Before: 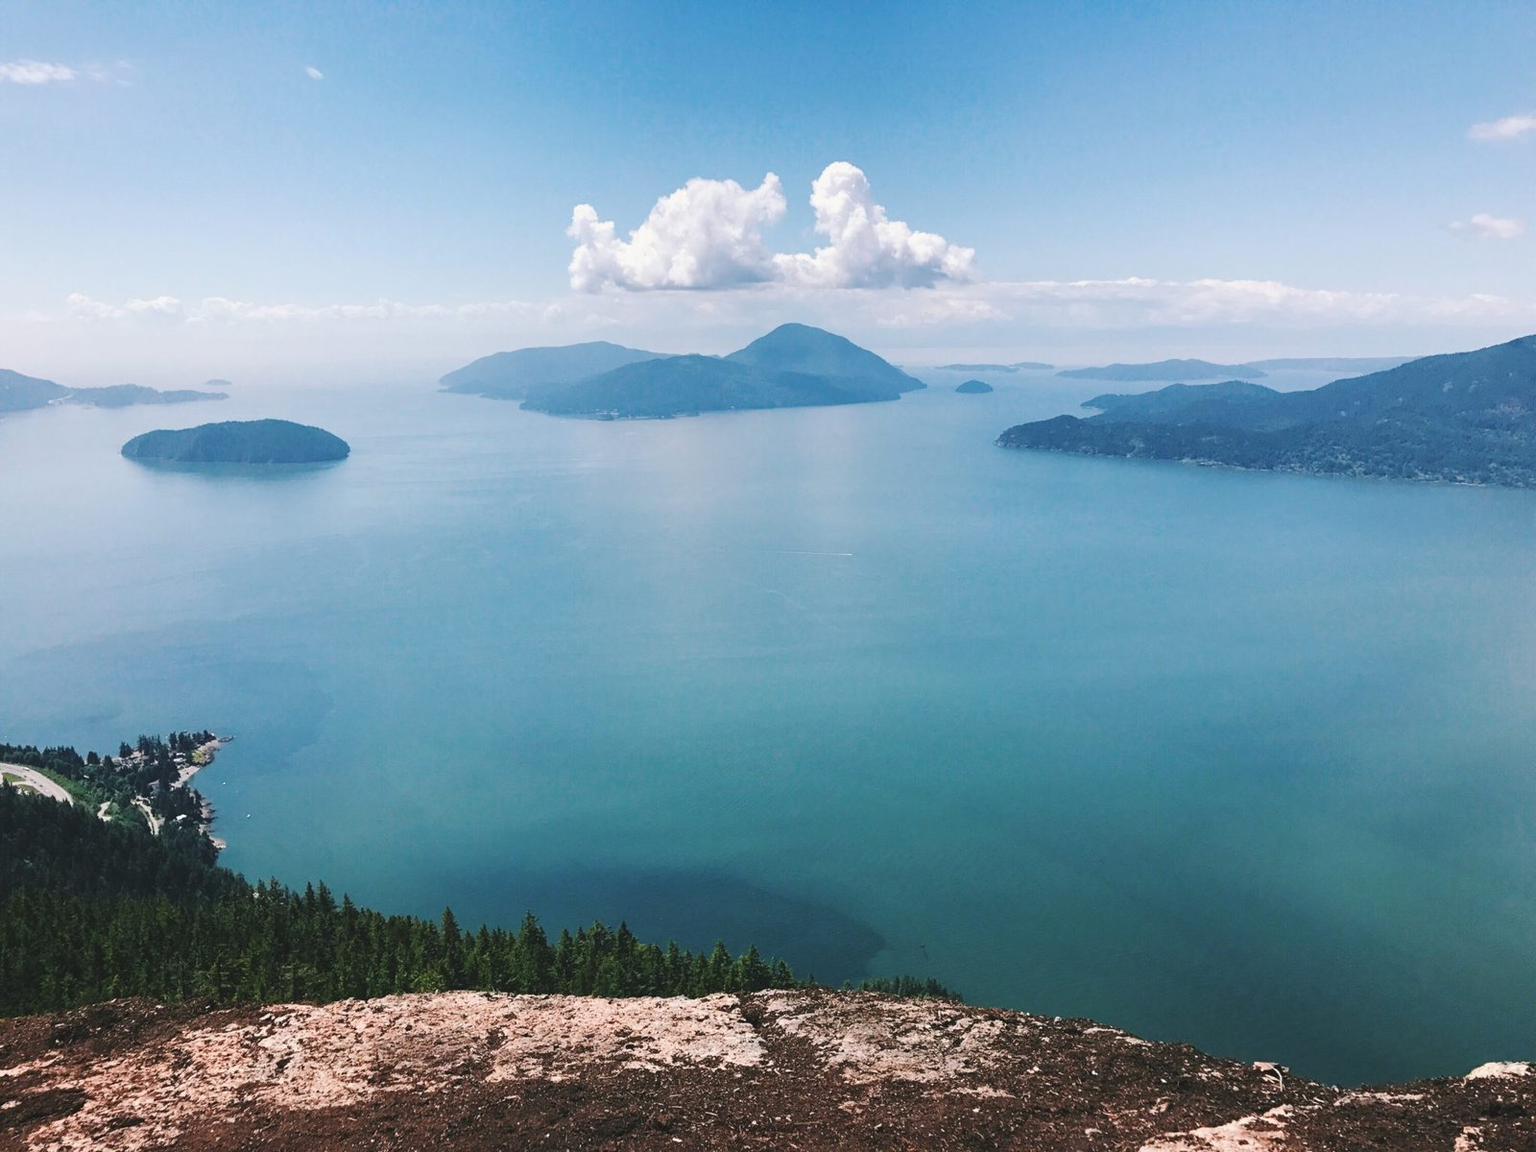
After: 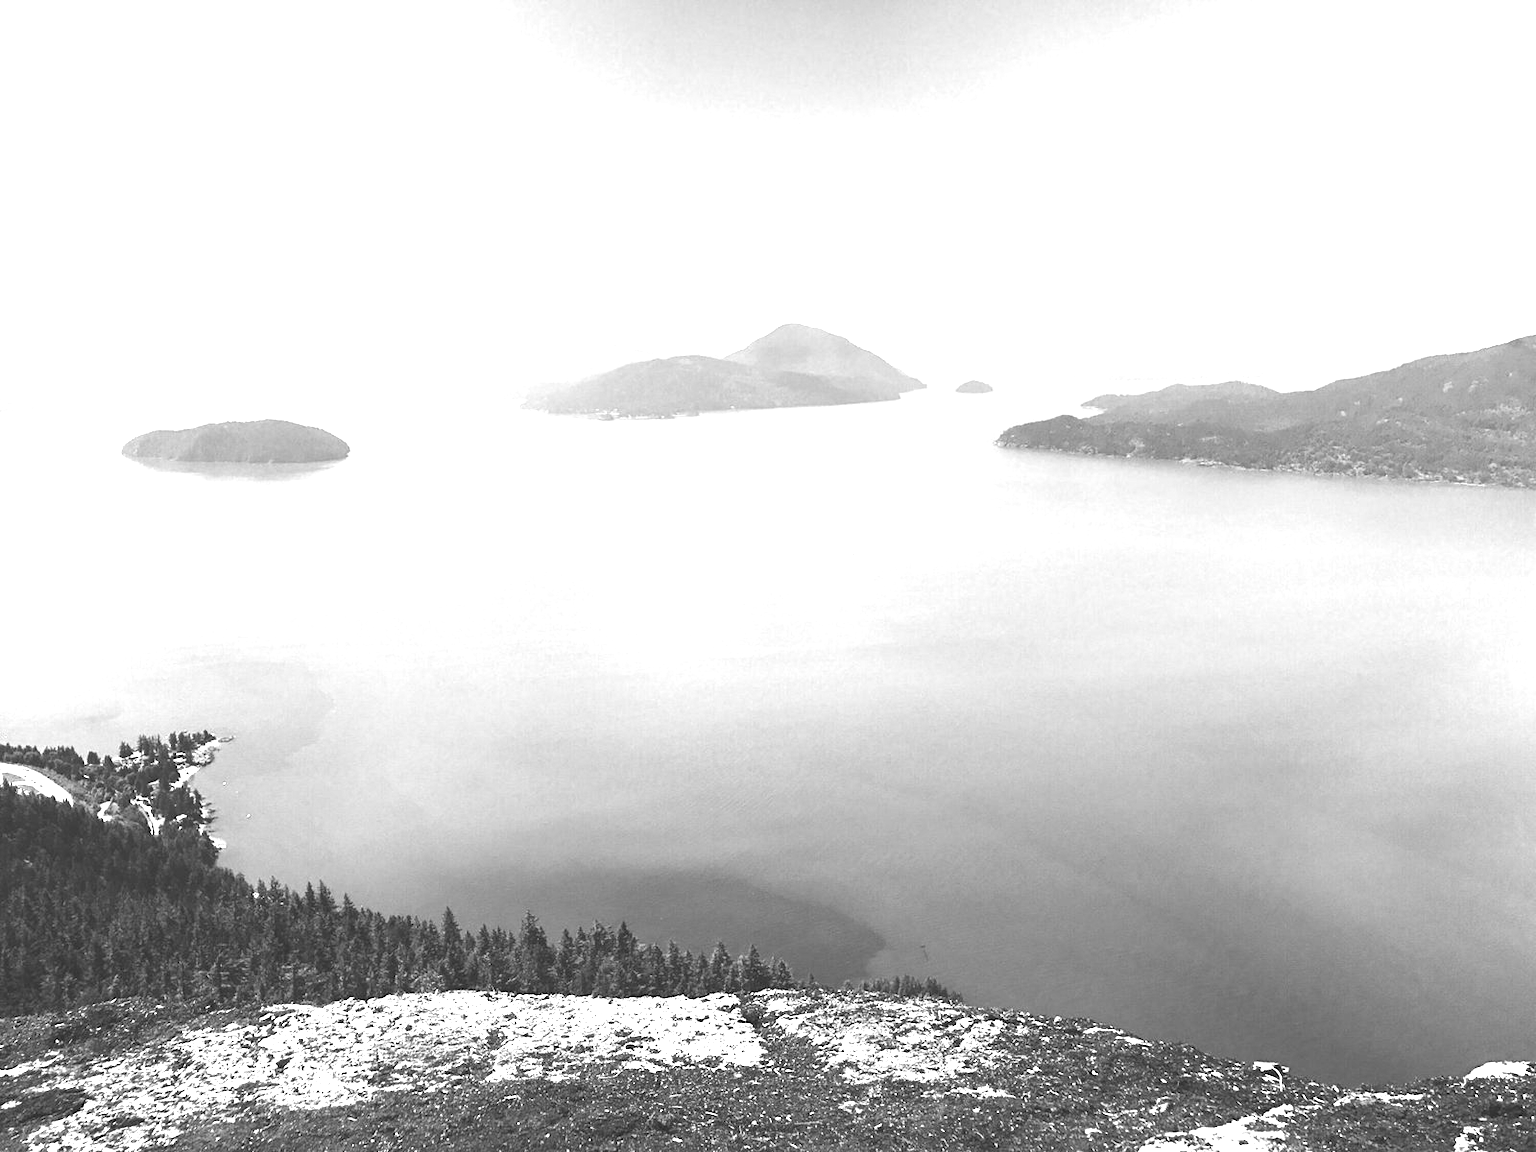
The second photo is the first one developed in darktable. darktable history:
exposure: black level correction 0, exposure 1.675 EV, compensate exposure bias true, compensate highlight preservation false
monochrome: size 1
